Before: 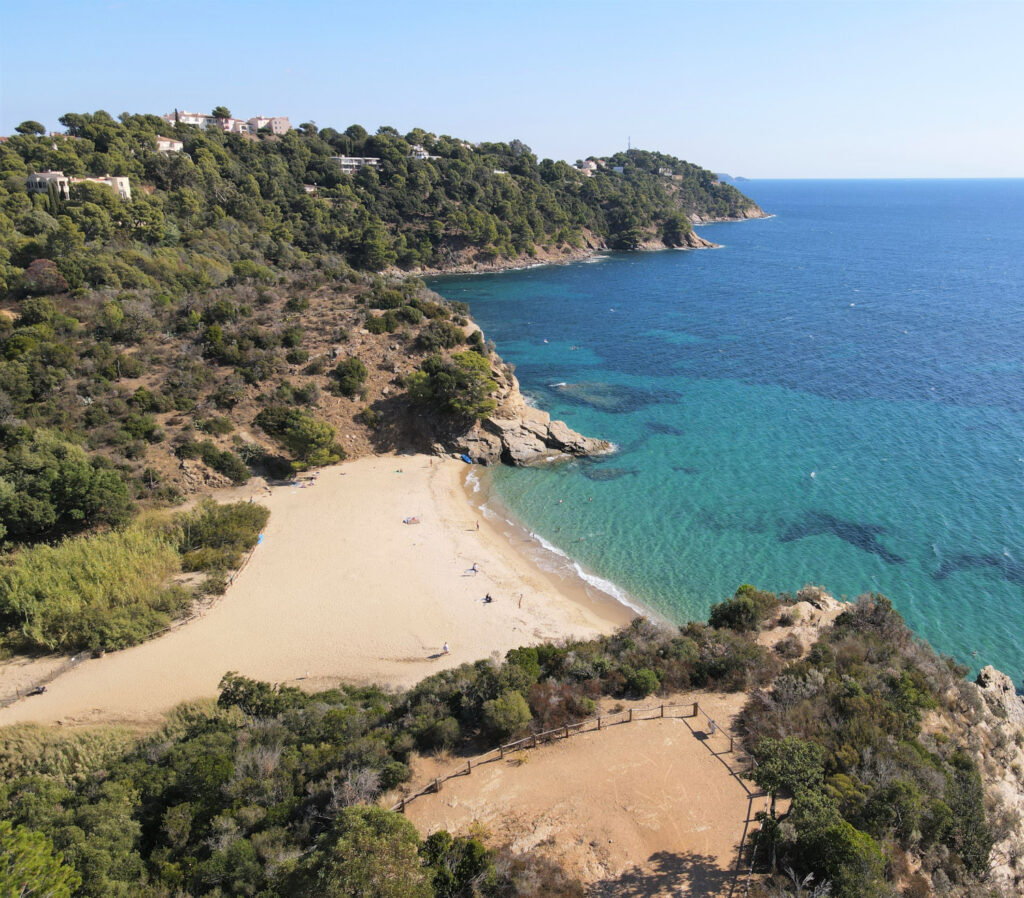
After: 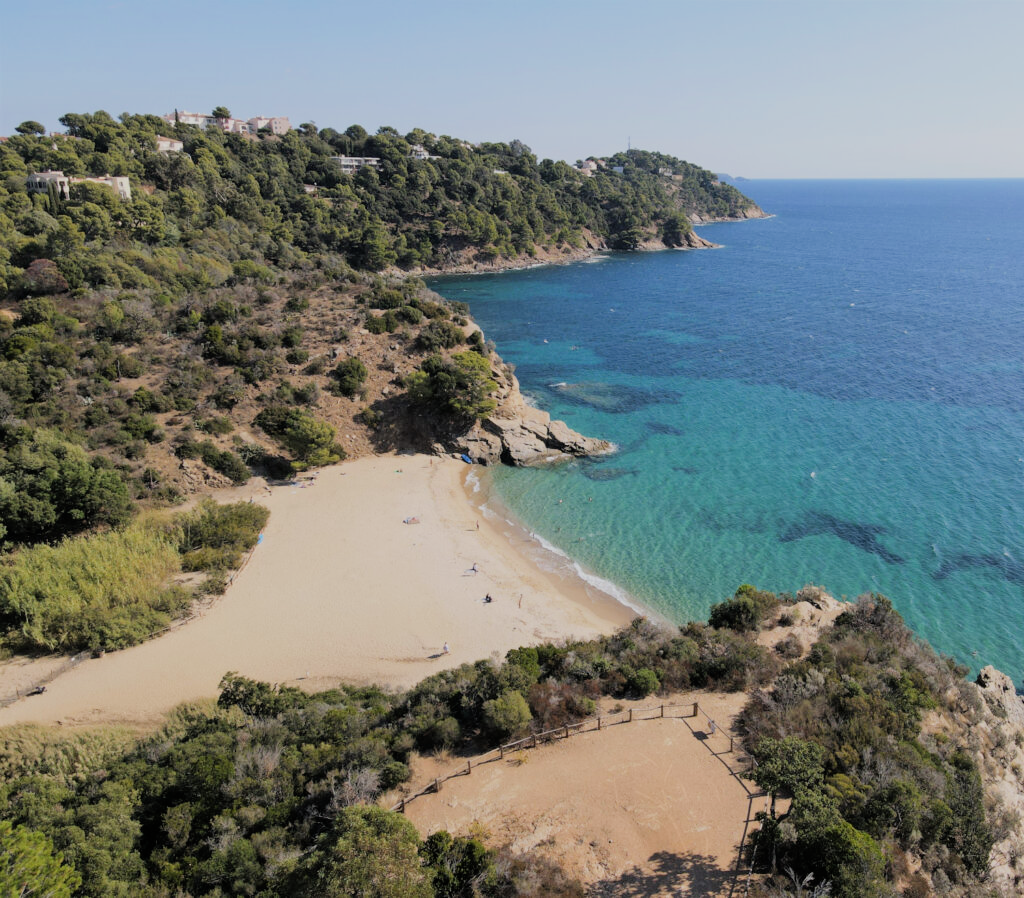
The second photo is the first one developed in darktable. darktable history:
filmic rgb: black relative exposure -7.65 EV, white relative exposure 4.56 EV, threshold 5.94 EV, hardness 3.61, enable highlight reconstruction true
